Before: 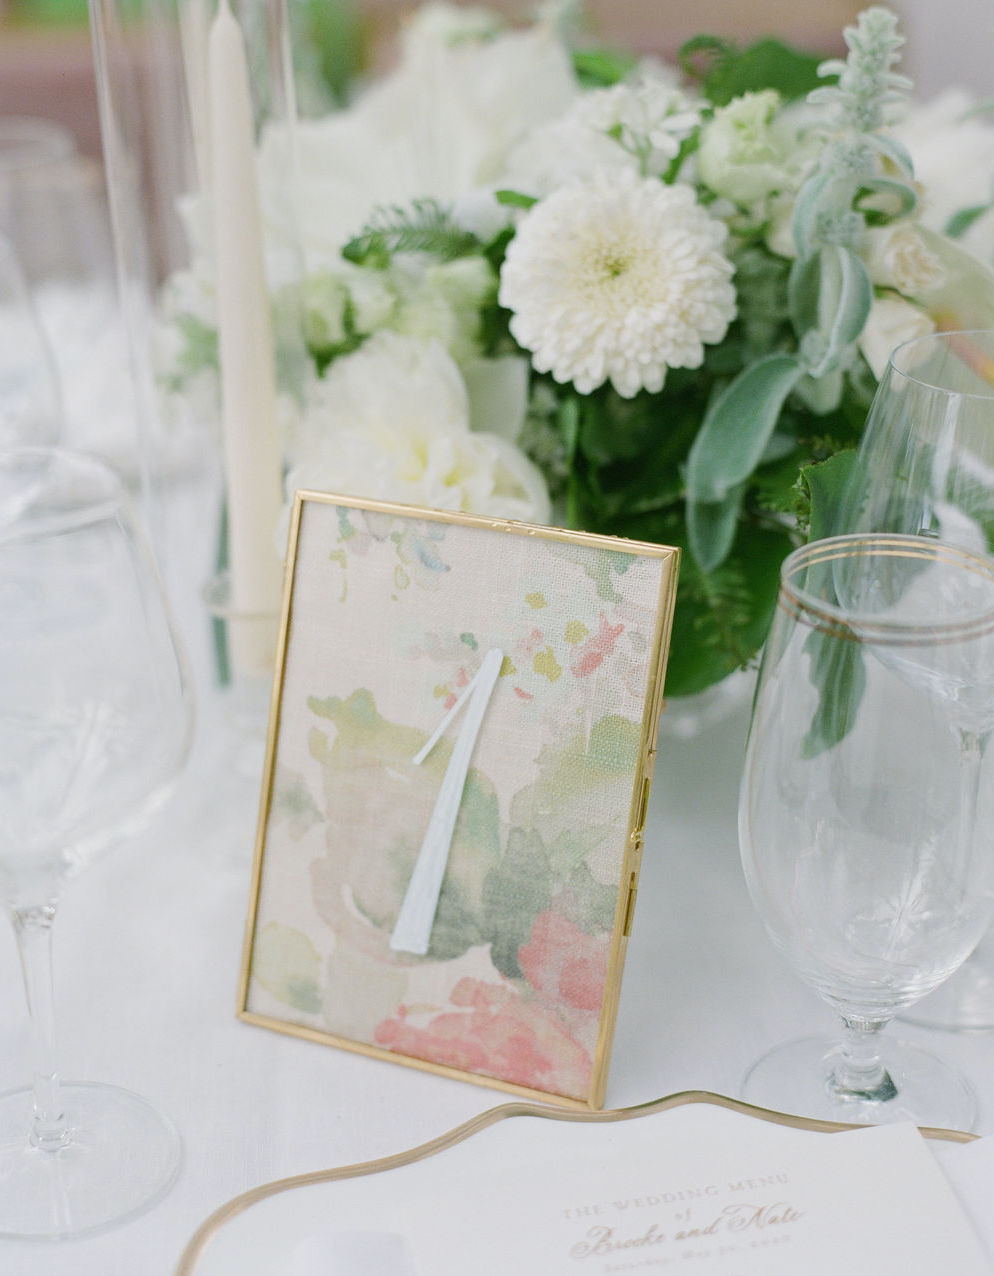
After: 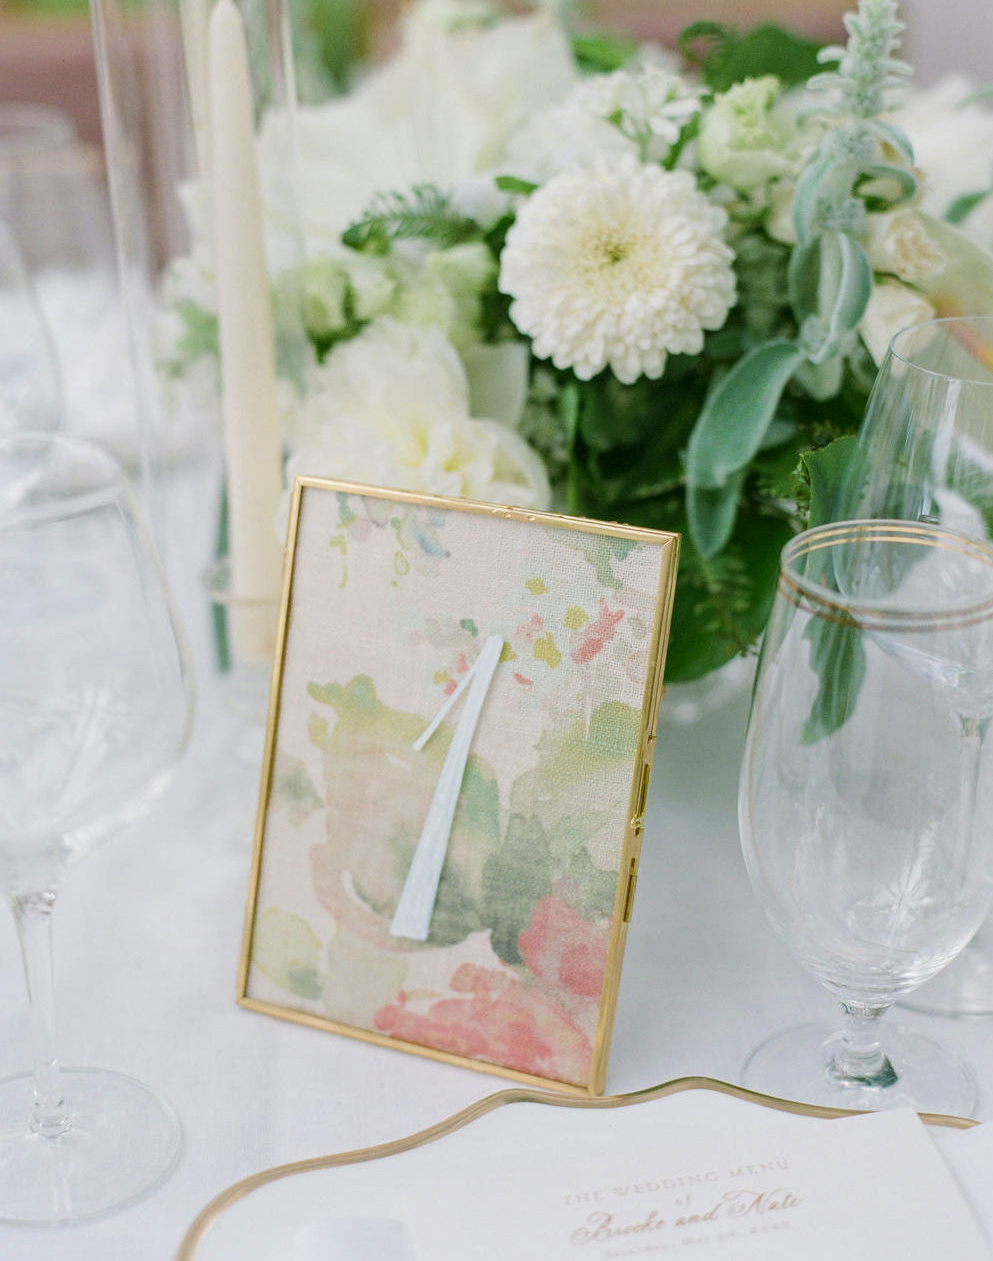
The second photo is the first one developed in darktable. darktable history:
crop: top 1.135%, right 0.099%
velvia: on, module defaults
local contrast: on, module defaults
